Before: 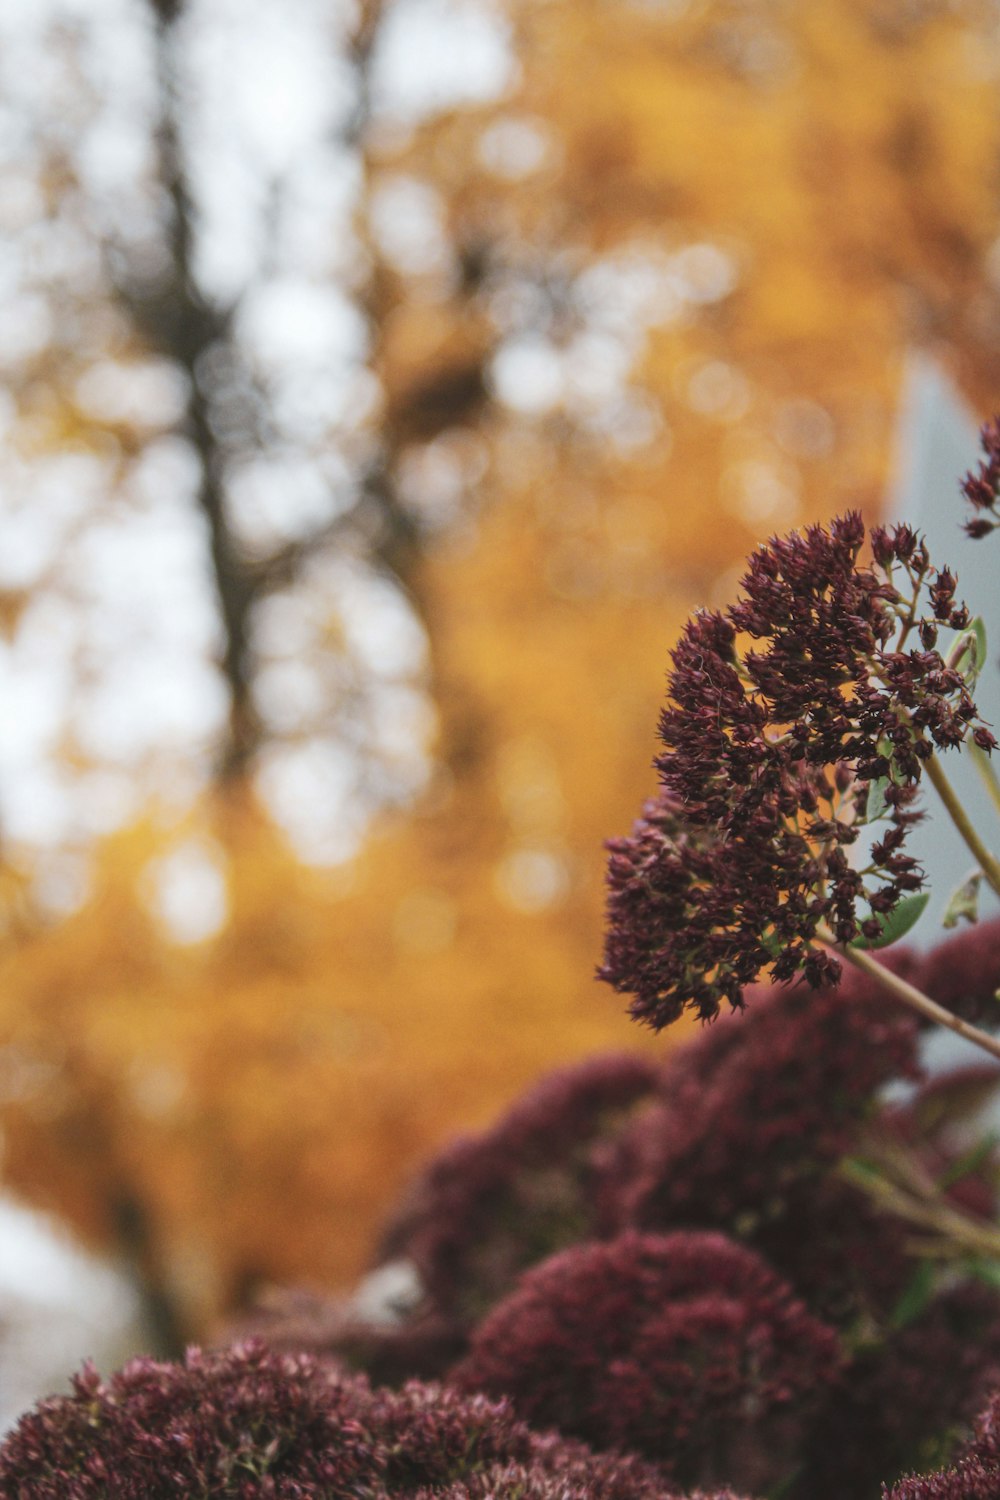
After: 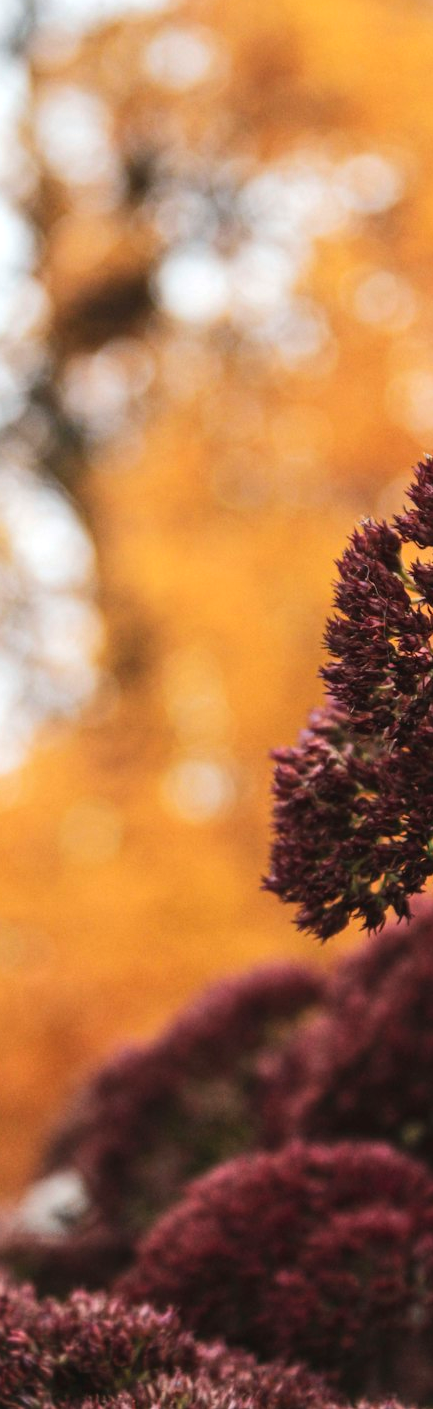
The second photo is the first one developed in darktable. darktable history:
exposure: exposure -0.064 EV, compensate highlight preservation false
tone equalizer: -8 EV -0.417 EV, -7 EV -0.389 EV, -6 EV -0.333 EV, -5 EV -0.222 EV, -3 EV 0.222 EV, -2 EV 0.333 EV, -1 EV 0.389 EV, +0 EV 0.417 EV, edges refinement/feathering 500, mask exposure compensation -1.57 EV, preserve details no
crop: left 33.452%, top 6.025%, right 23.155%
